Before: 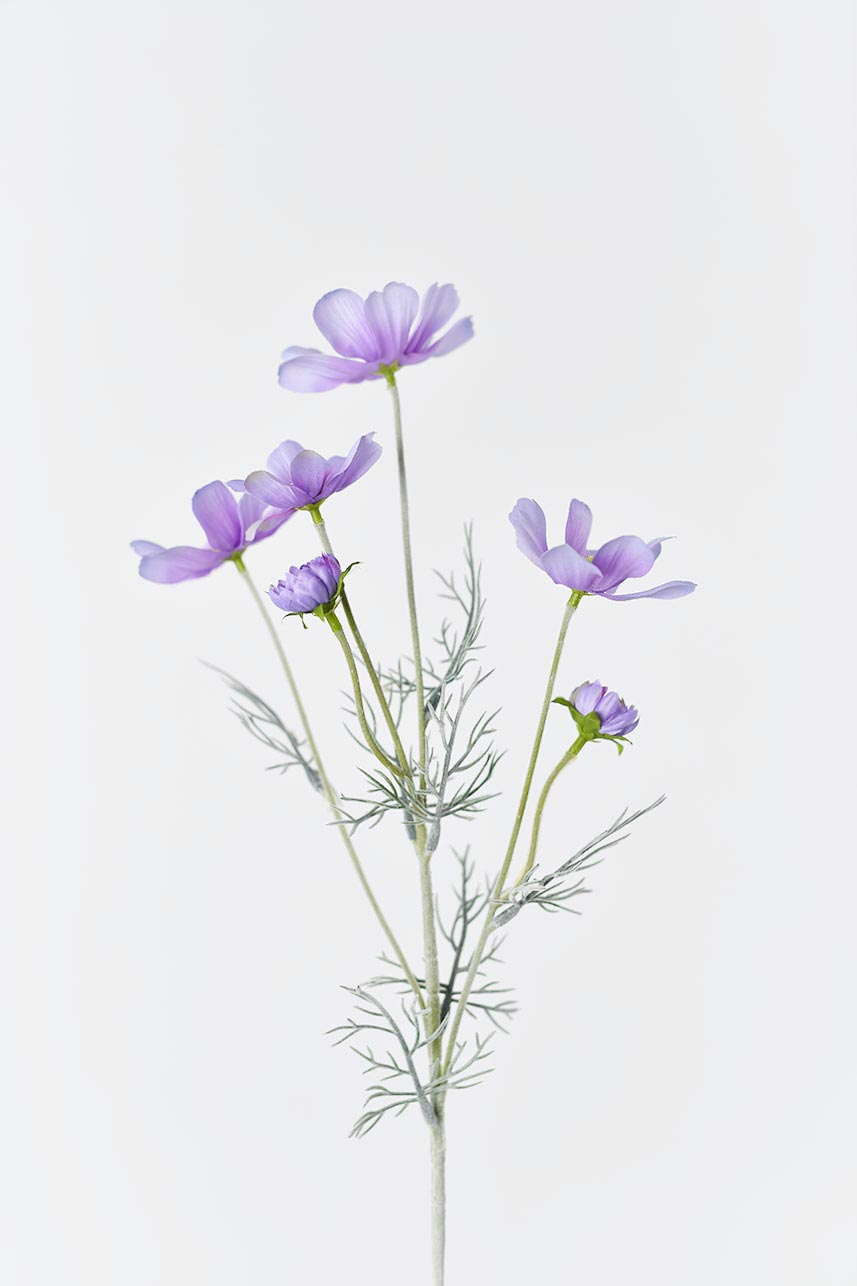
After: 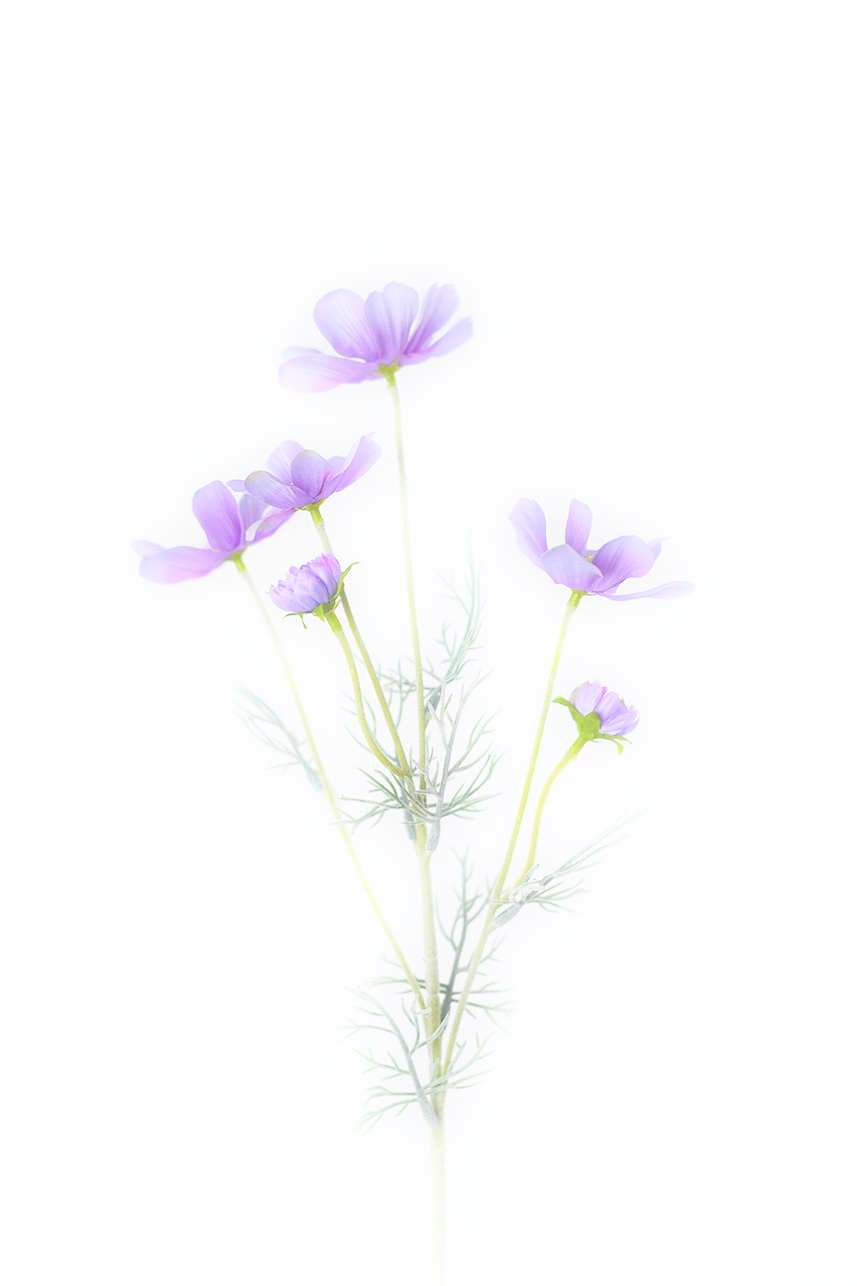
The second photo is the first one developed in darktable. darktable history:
white balance: emerald 1
bloom: size 5%, threshold 95%, strength 15%
